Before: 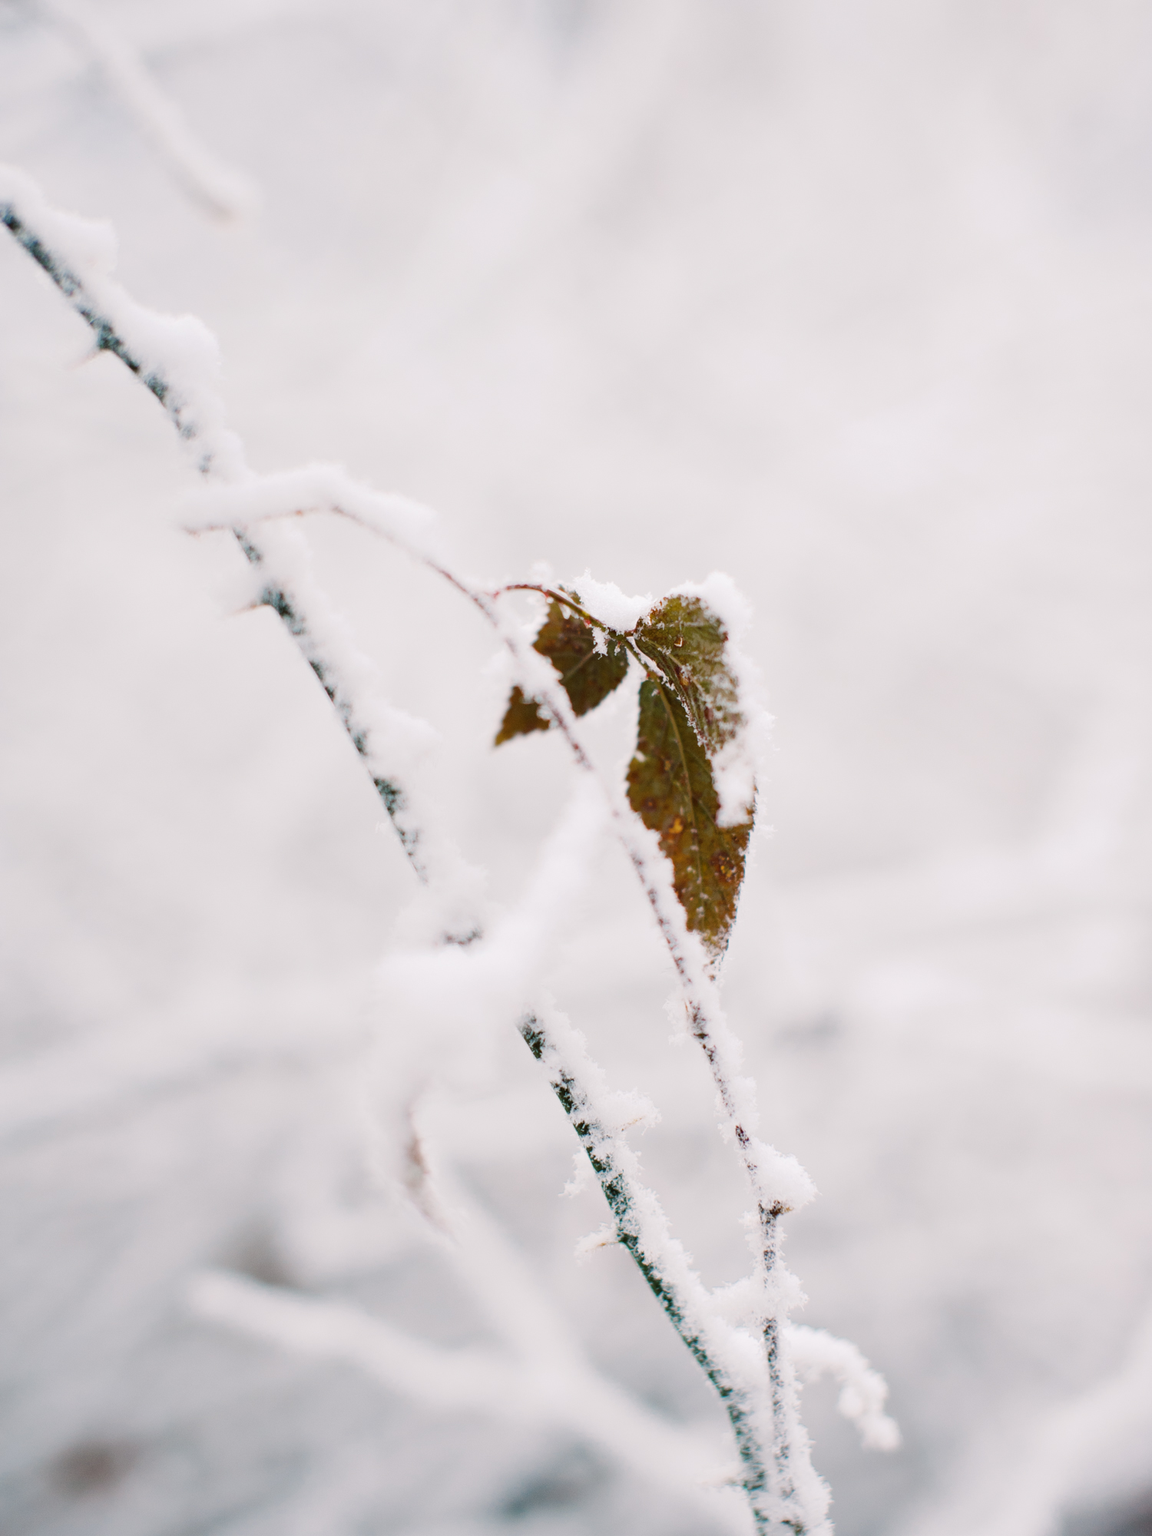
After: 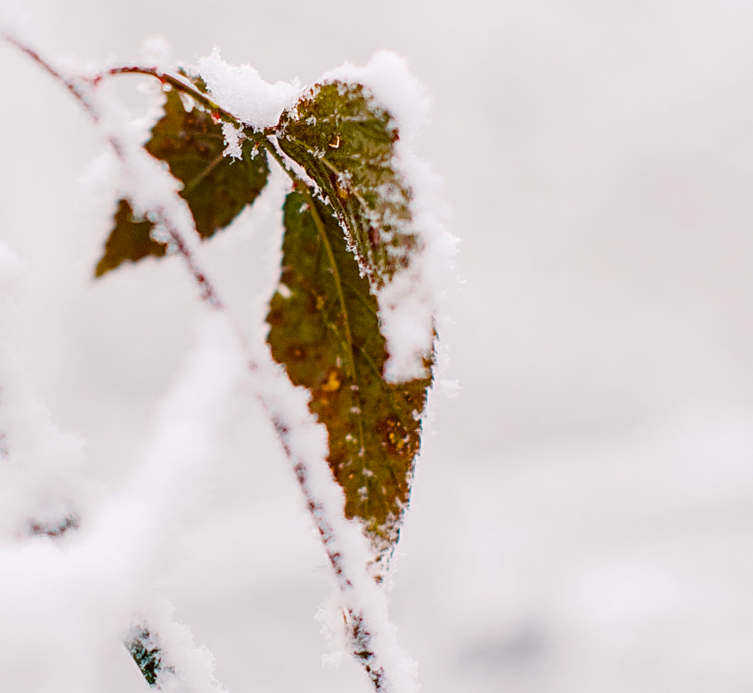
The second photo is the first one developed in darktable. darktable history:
crop: left 36.607%, top 34.735%, right 13.146%, bottom 30.611%
local contrast: detail 130%
sharpen: on, module defaults
color balance rgb: linear chroma grading › global chroma 15%, perceptual saturation grading › global saturation 30%
bloom: size 3%, threshold 100%, strength 0%
